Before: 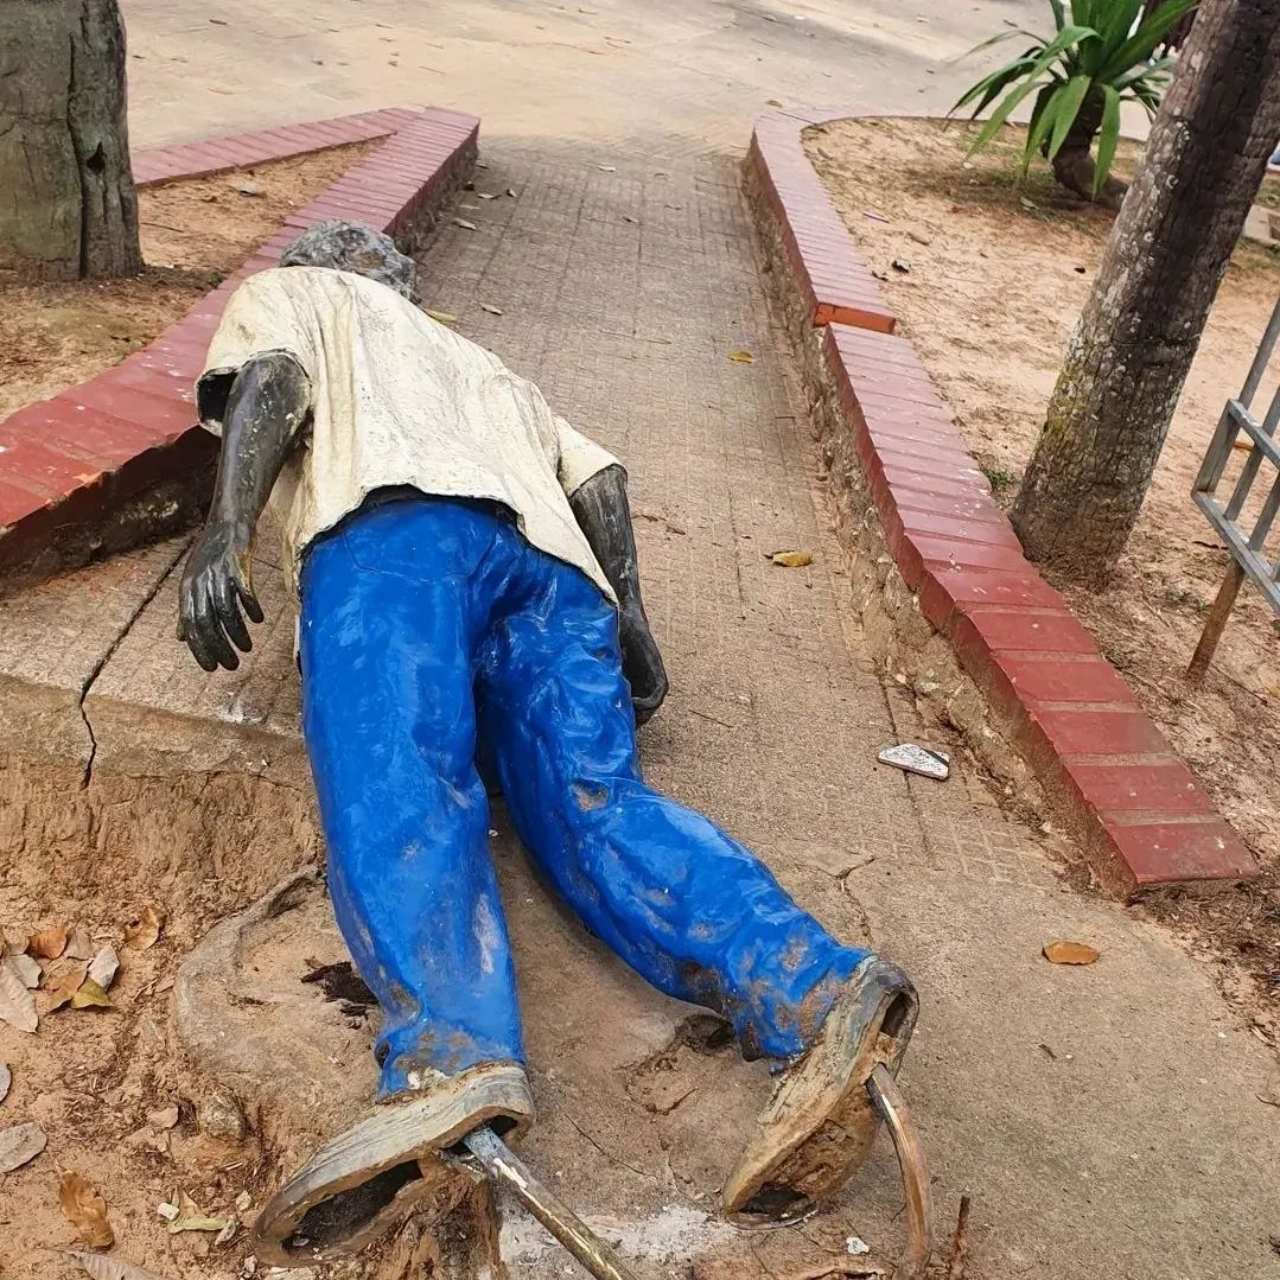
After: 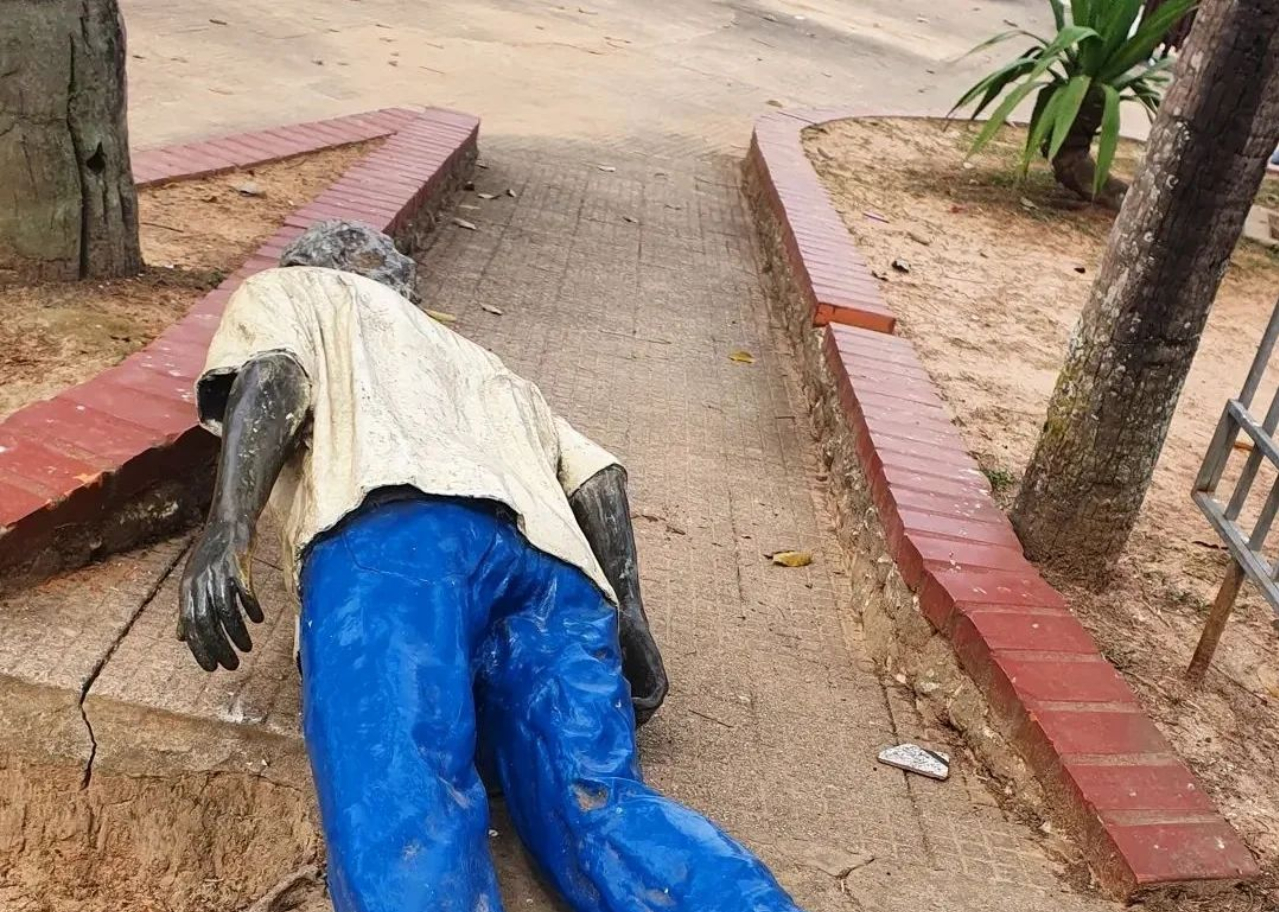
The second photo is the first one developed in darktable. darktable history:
crop: right 0%, bottom 28.687%
